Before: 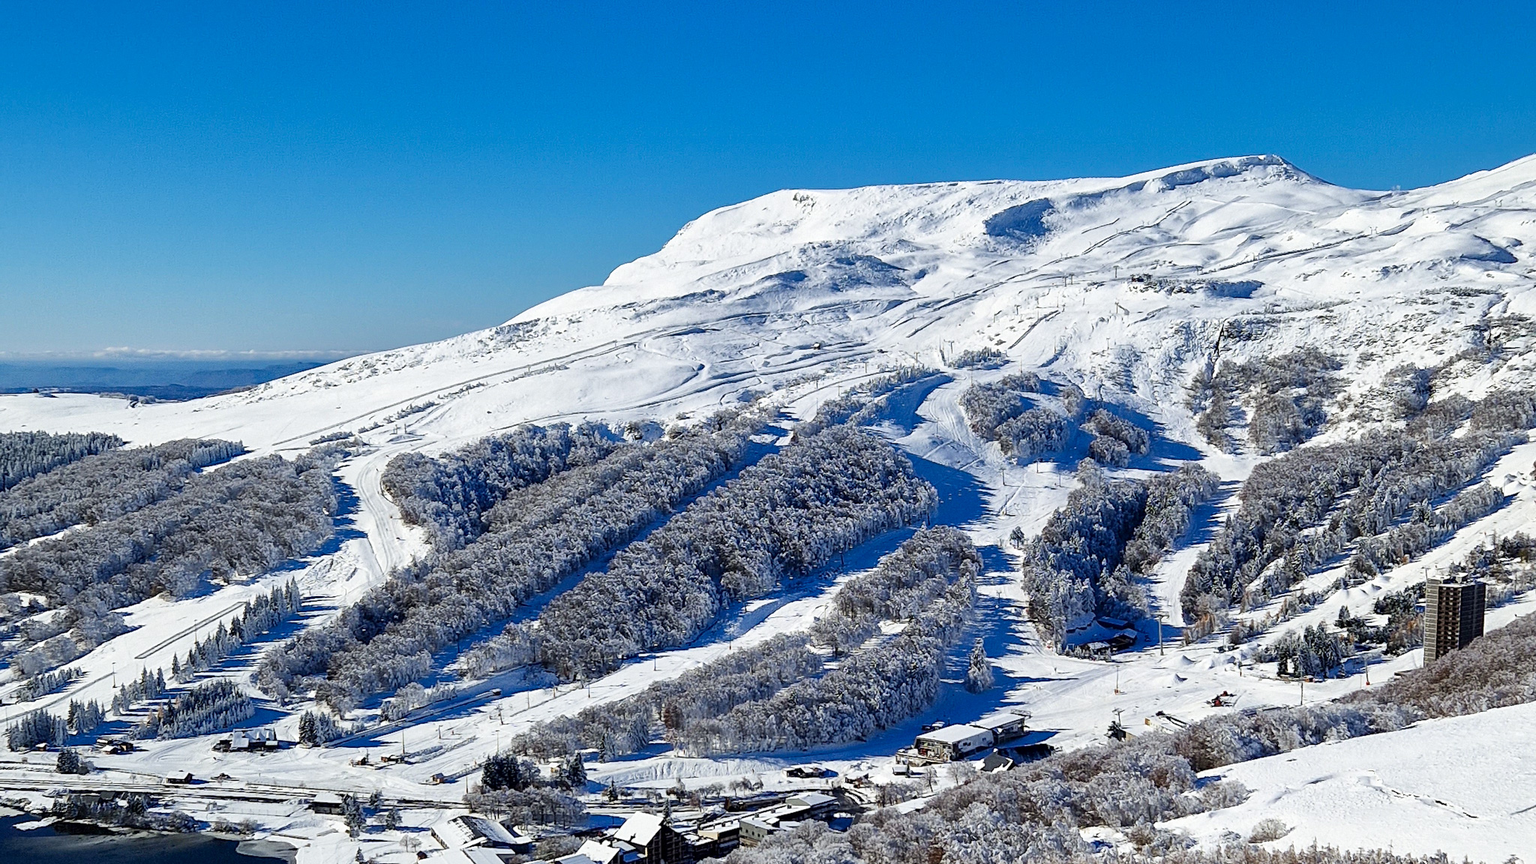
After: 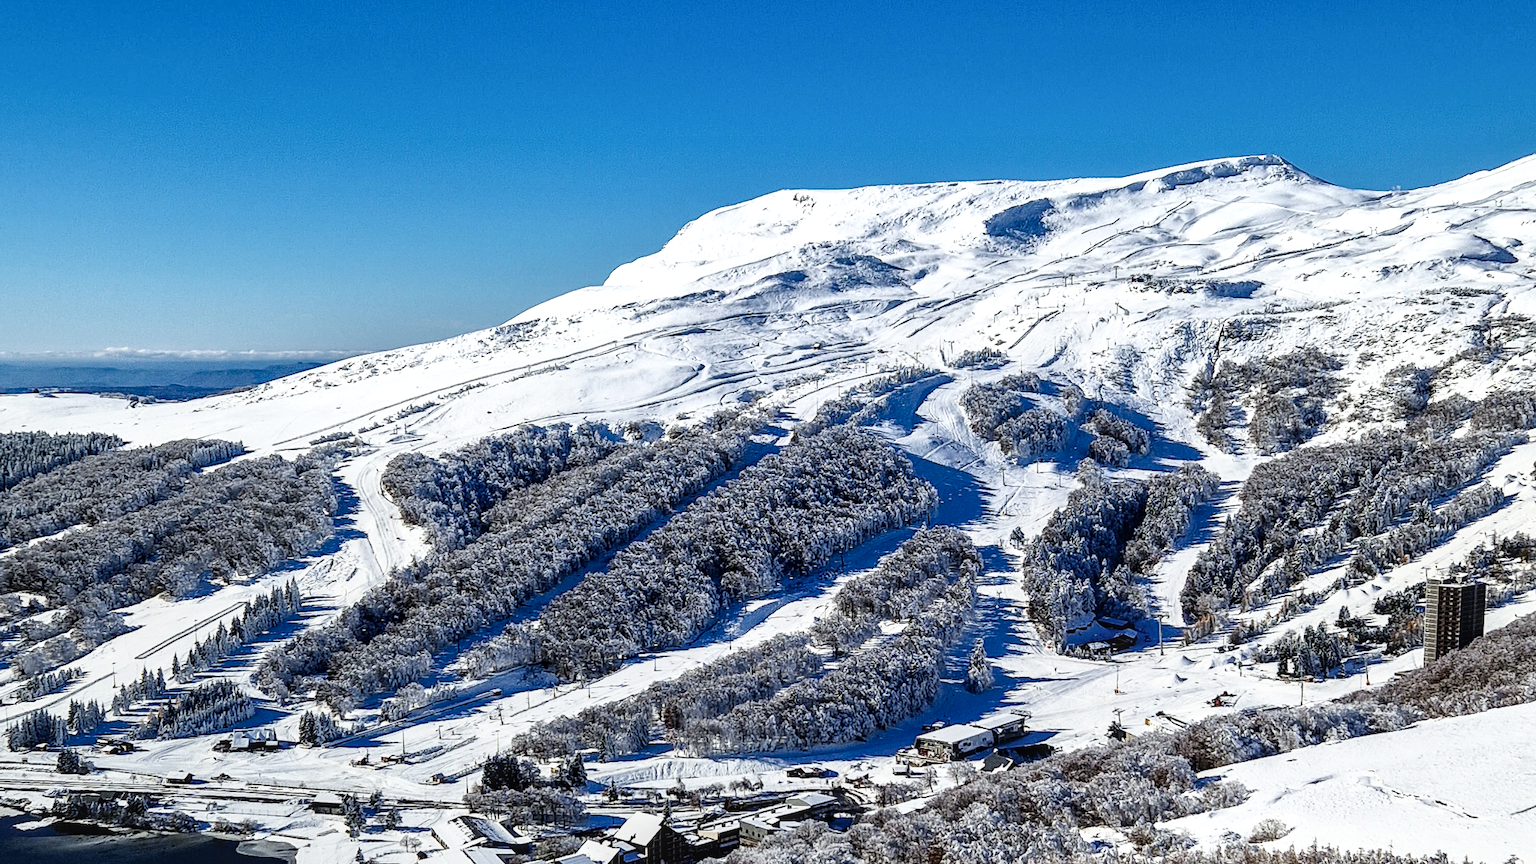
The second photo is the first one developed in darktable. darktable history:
filmic rgb: white relative exposure 2.45 EV, hardness 6.33
local contrast: on, module defaults
contrast brightness saturation: contrast 0.03, brightness -0.04
